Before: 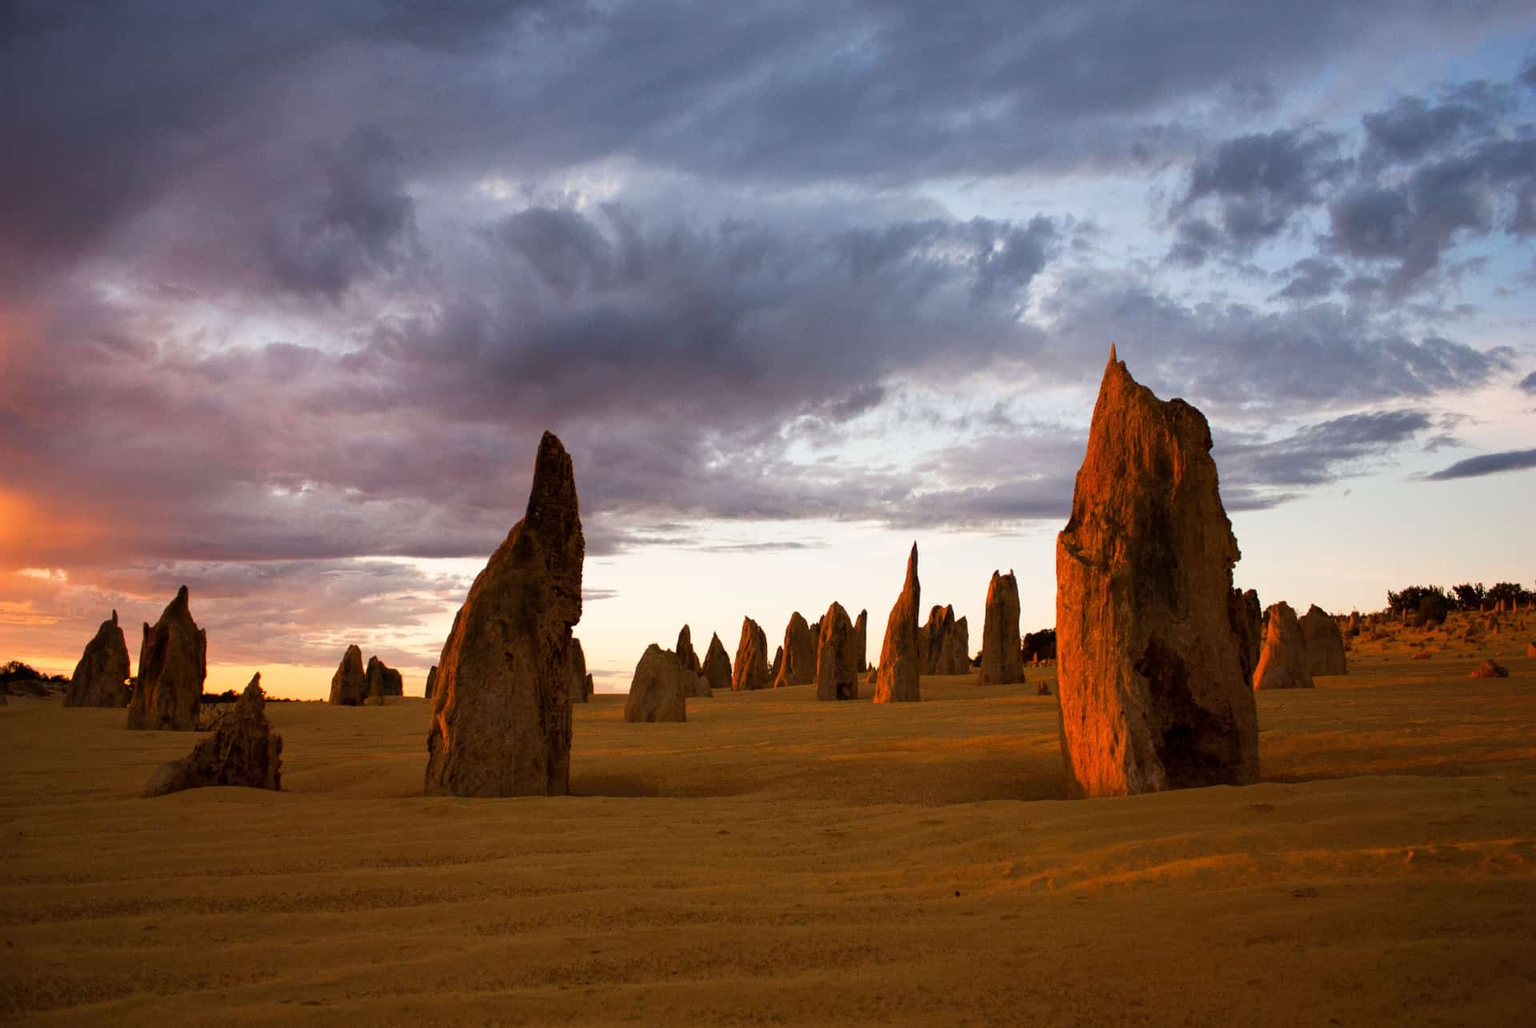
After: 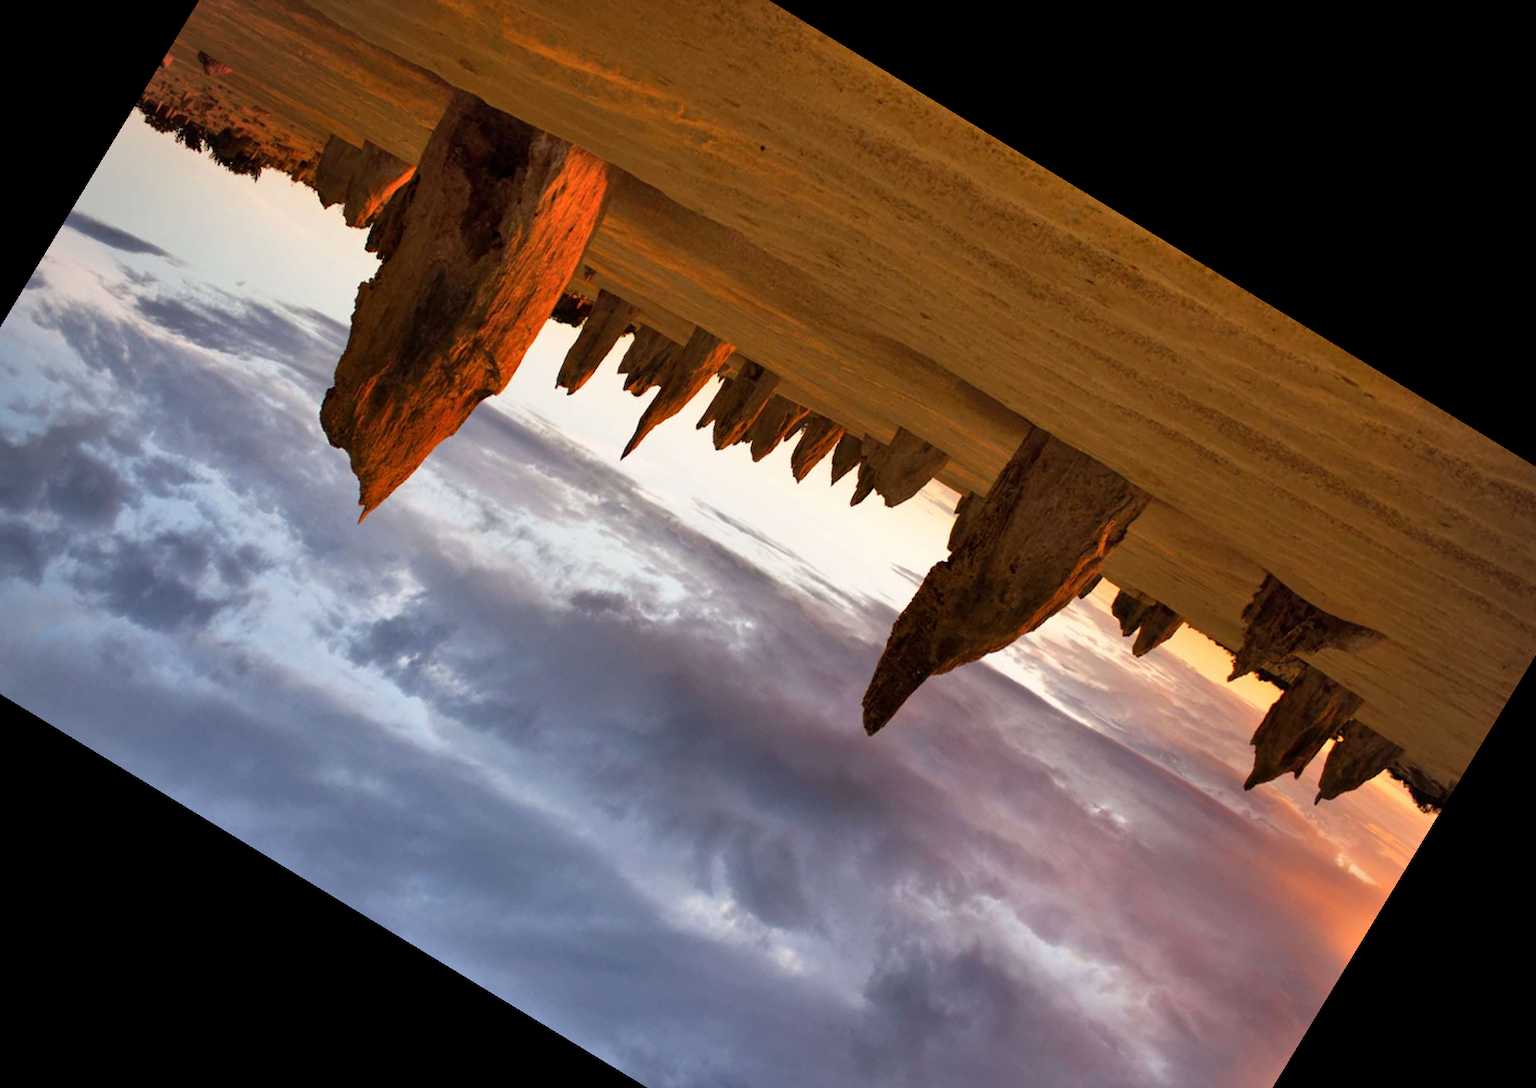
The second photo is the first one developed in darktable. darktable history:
vignetting: fall-off radius 60.92%
crop and rotate: angle 148.68°, left 9.111%, top 15.603%, right 4.588%, bottom 17.041%
shadows and highlights: low approximation 0.01, soften with gaussian
